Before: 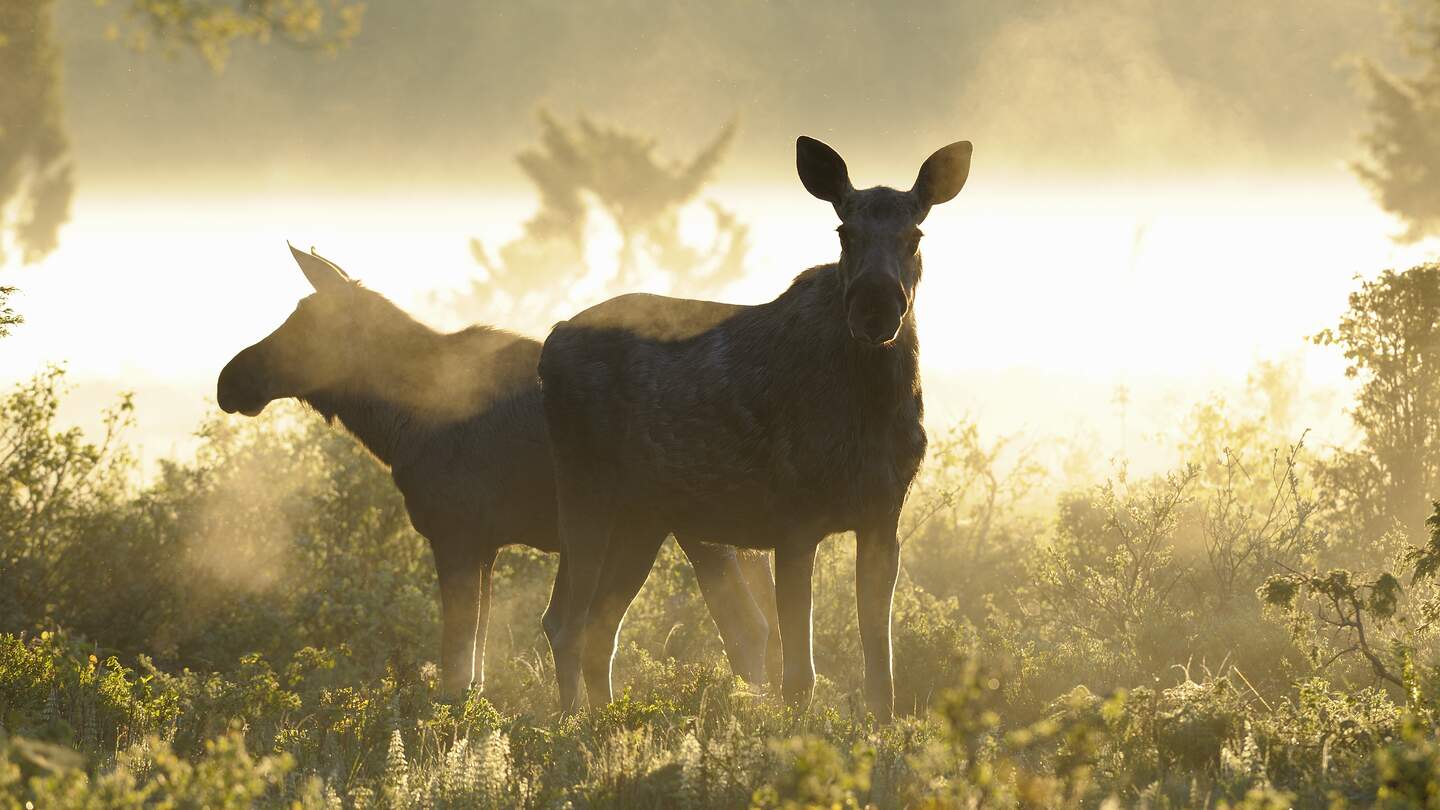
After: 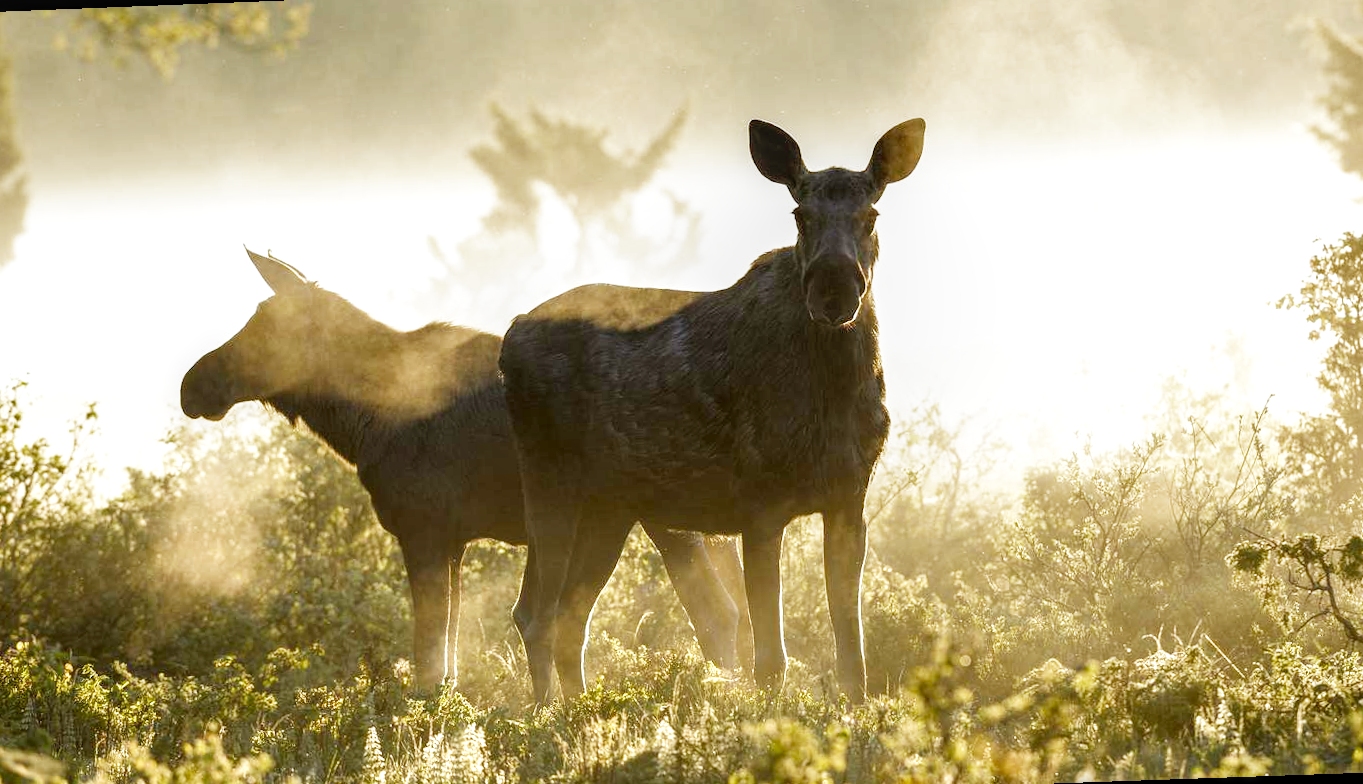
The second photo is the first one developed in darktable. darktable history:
filmic rgb: middle gray luminance 12.74%, black relative exposure -10.13 EV, white relative exposure 3.47 EV, threshold 6 EV, target black luminance 0%, hardness 5.74, latitude 44.69%, contrast 1.221, highlights saturation mix 5%, shadows ↔ highlights balance 26.78%, add noise in highlights 0, preserve chrominance no, color science v3 (2019), use custom middle-gray values true, iterations of high-quality reconstruction 0, contrast in highlights soft, enable highlight reconstruction true
local contrast: detail 142%
rgb levels: preserve colors max RGB
rotate and perspective: rotation -2.12°, lens shift (vertical) 0.009, lens shift (horizontal) -0.008, automatic cropping original format, crop left 0.036, crop right 0.964, crop top 0.05, crop bottom 0.959
